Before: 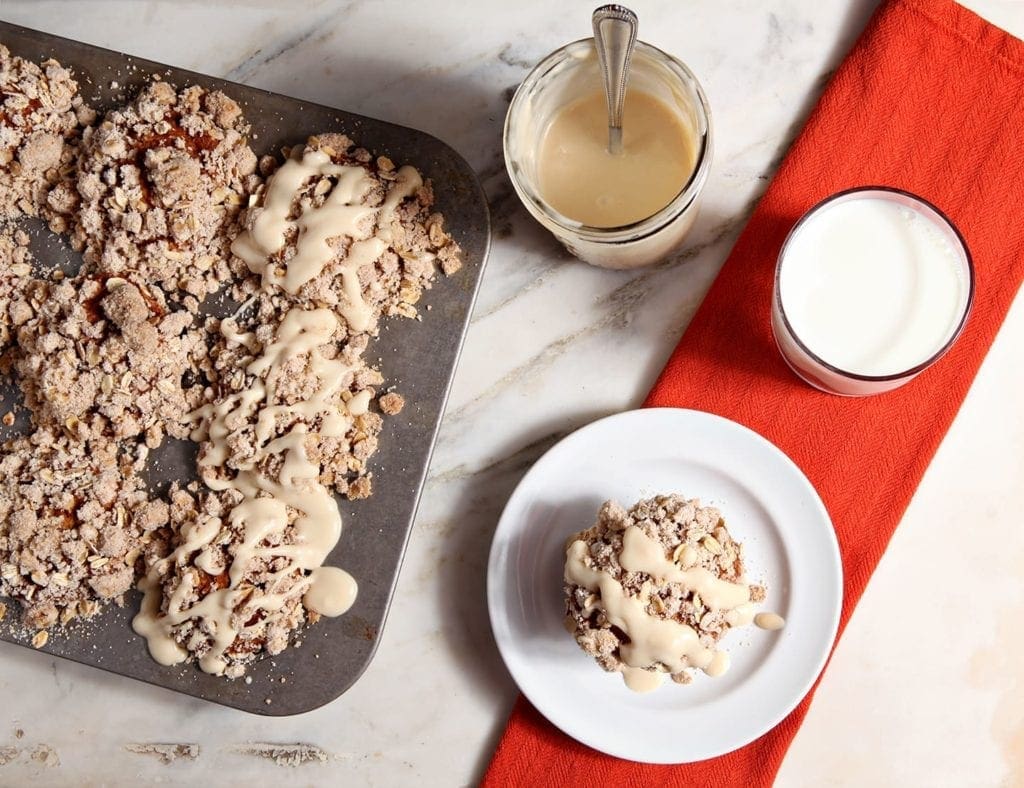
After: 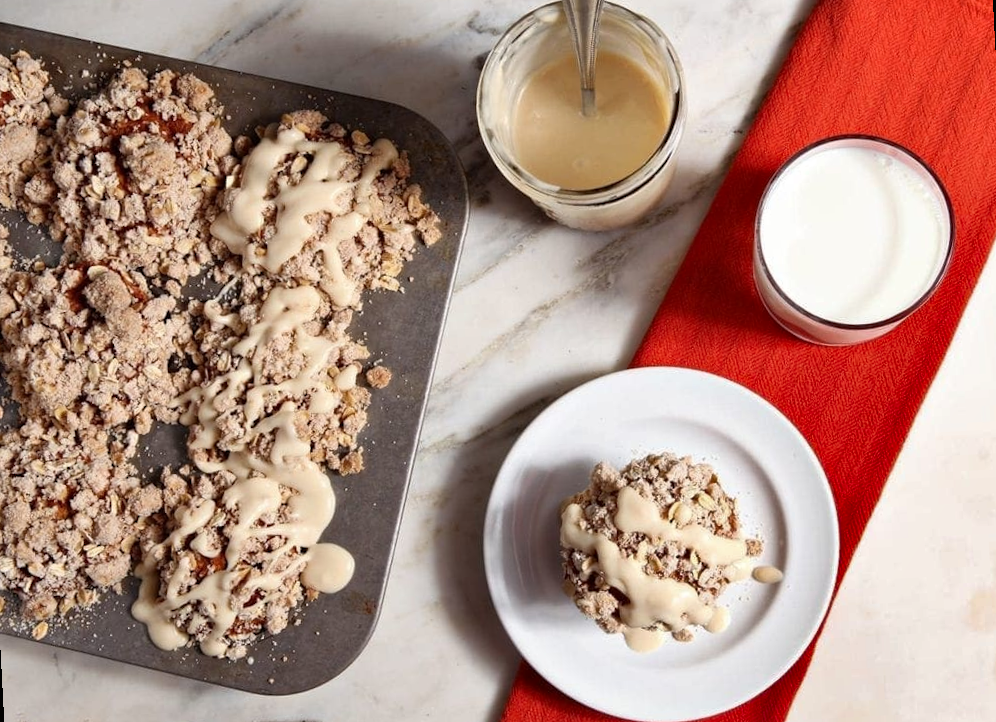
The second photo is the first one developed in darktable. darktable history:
shadows and highlights: soften with gaussian
rotate and perspective: rotation -3°, crop left 0.031, crop right 0.968, crop top 0.07, crop bottom 0.93
